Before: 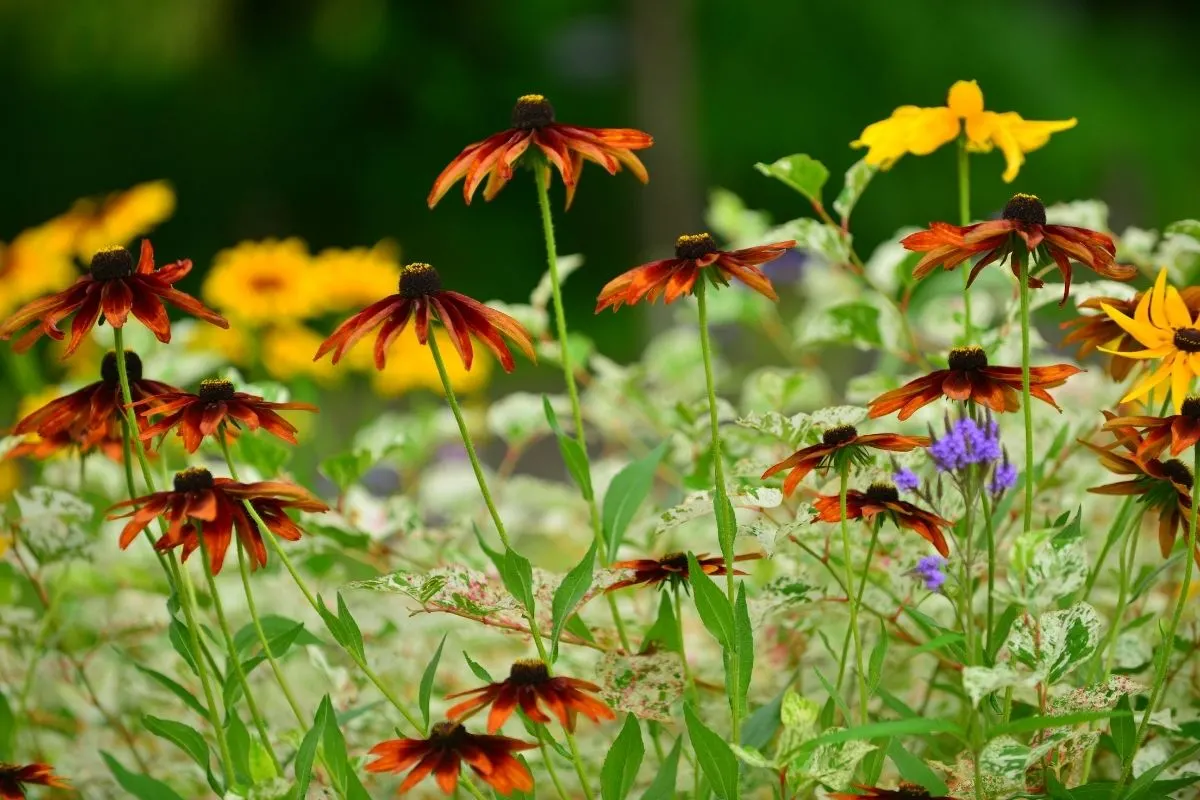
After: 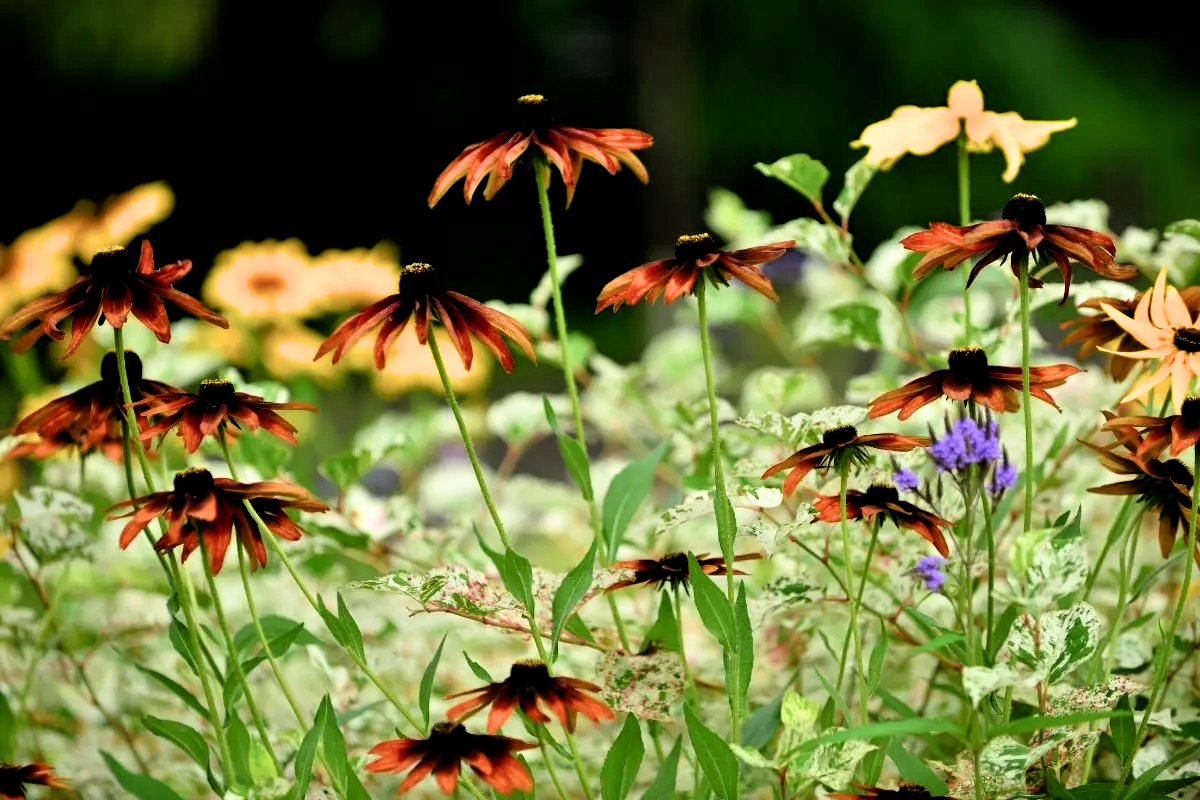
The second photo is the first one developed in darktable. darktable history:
filmic rgb: black relative exposure -3.47 EV, white relative exposure 2.27 EV, hardness 3.41
